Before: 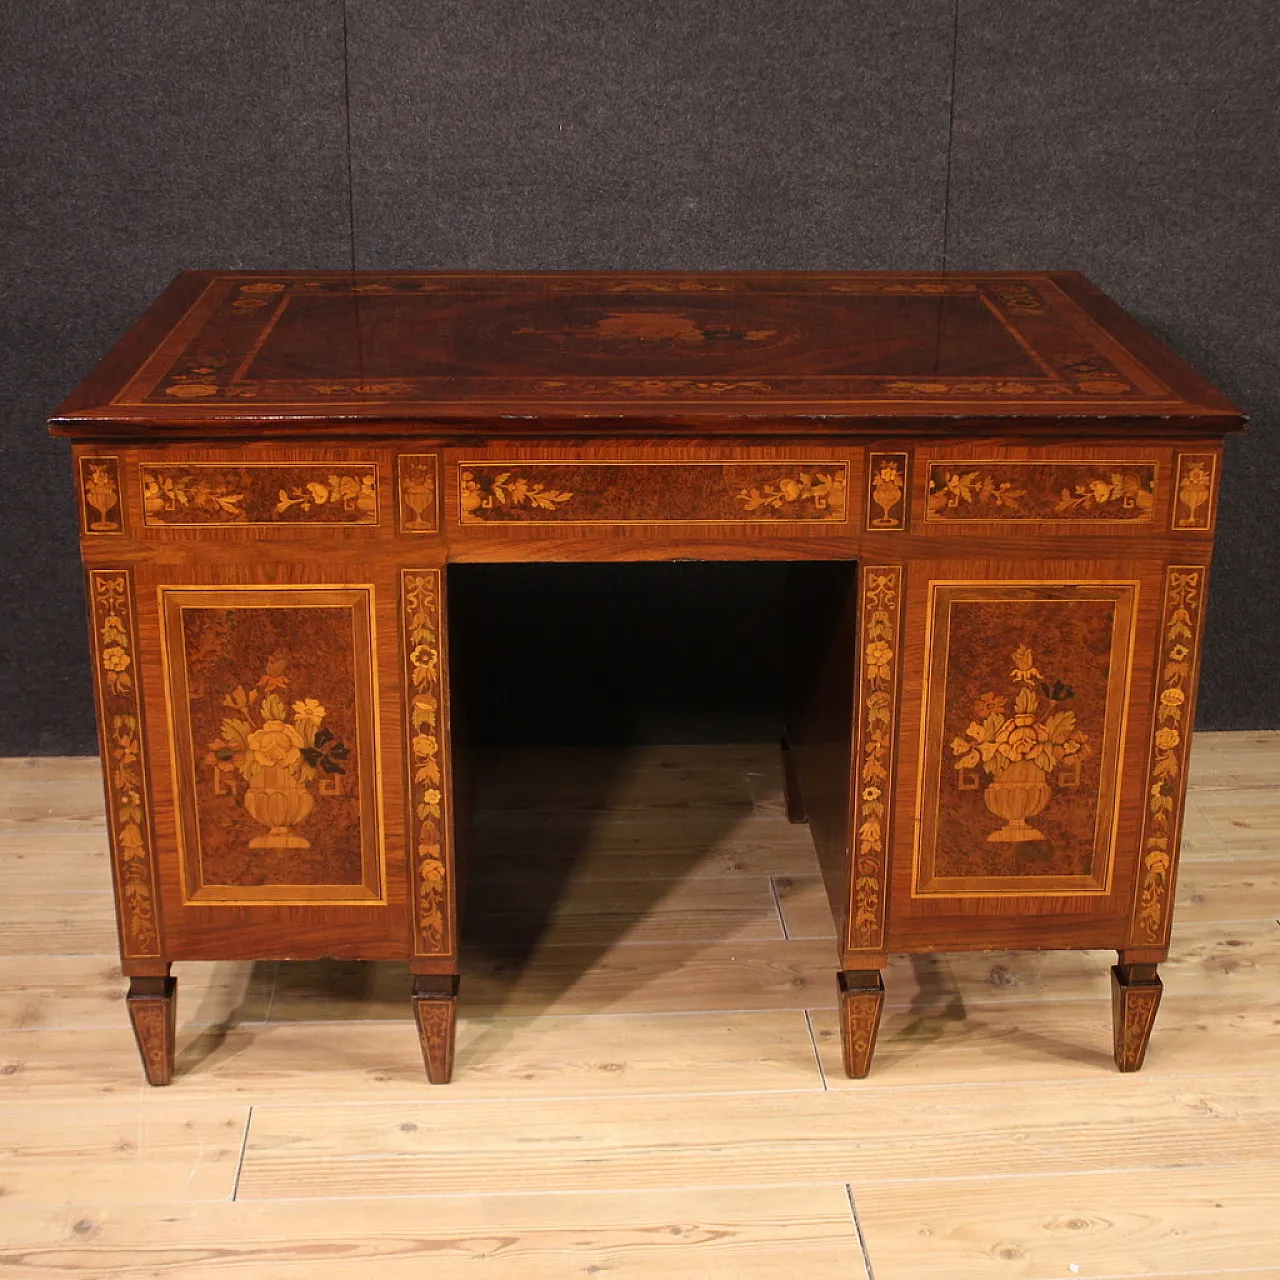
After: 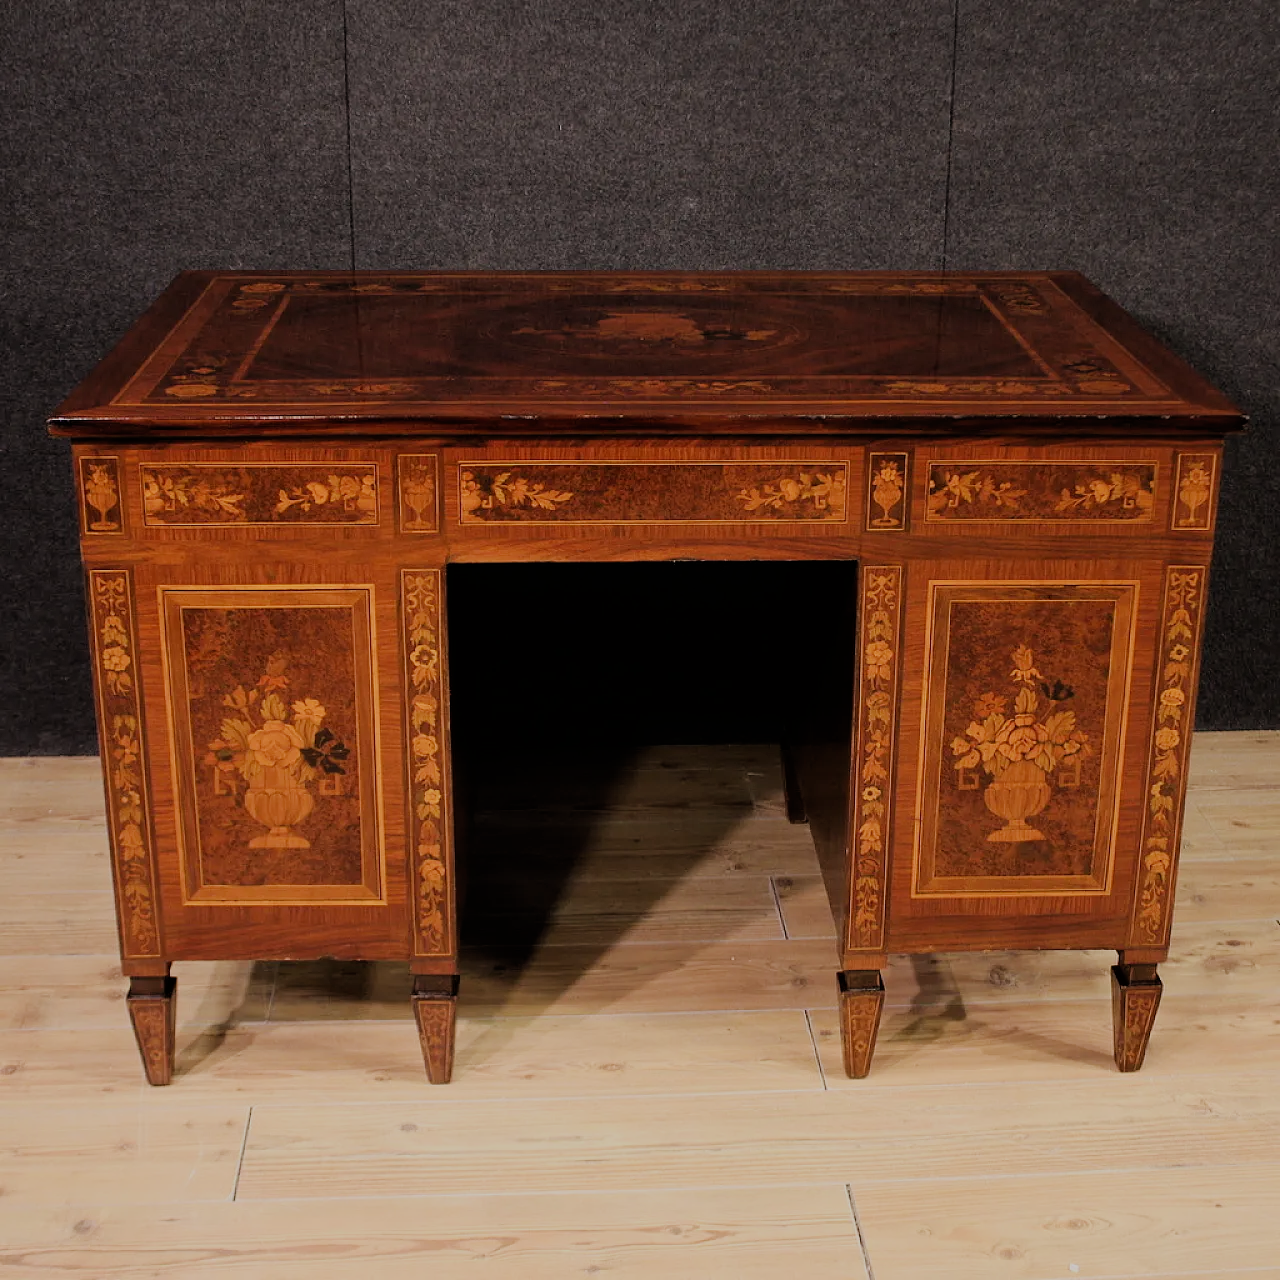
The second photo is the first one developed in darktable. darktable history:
filmic rgb: black relative exposure -6.19 EV, white relative exposure 6.97 EV, hardness 2.25
